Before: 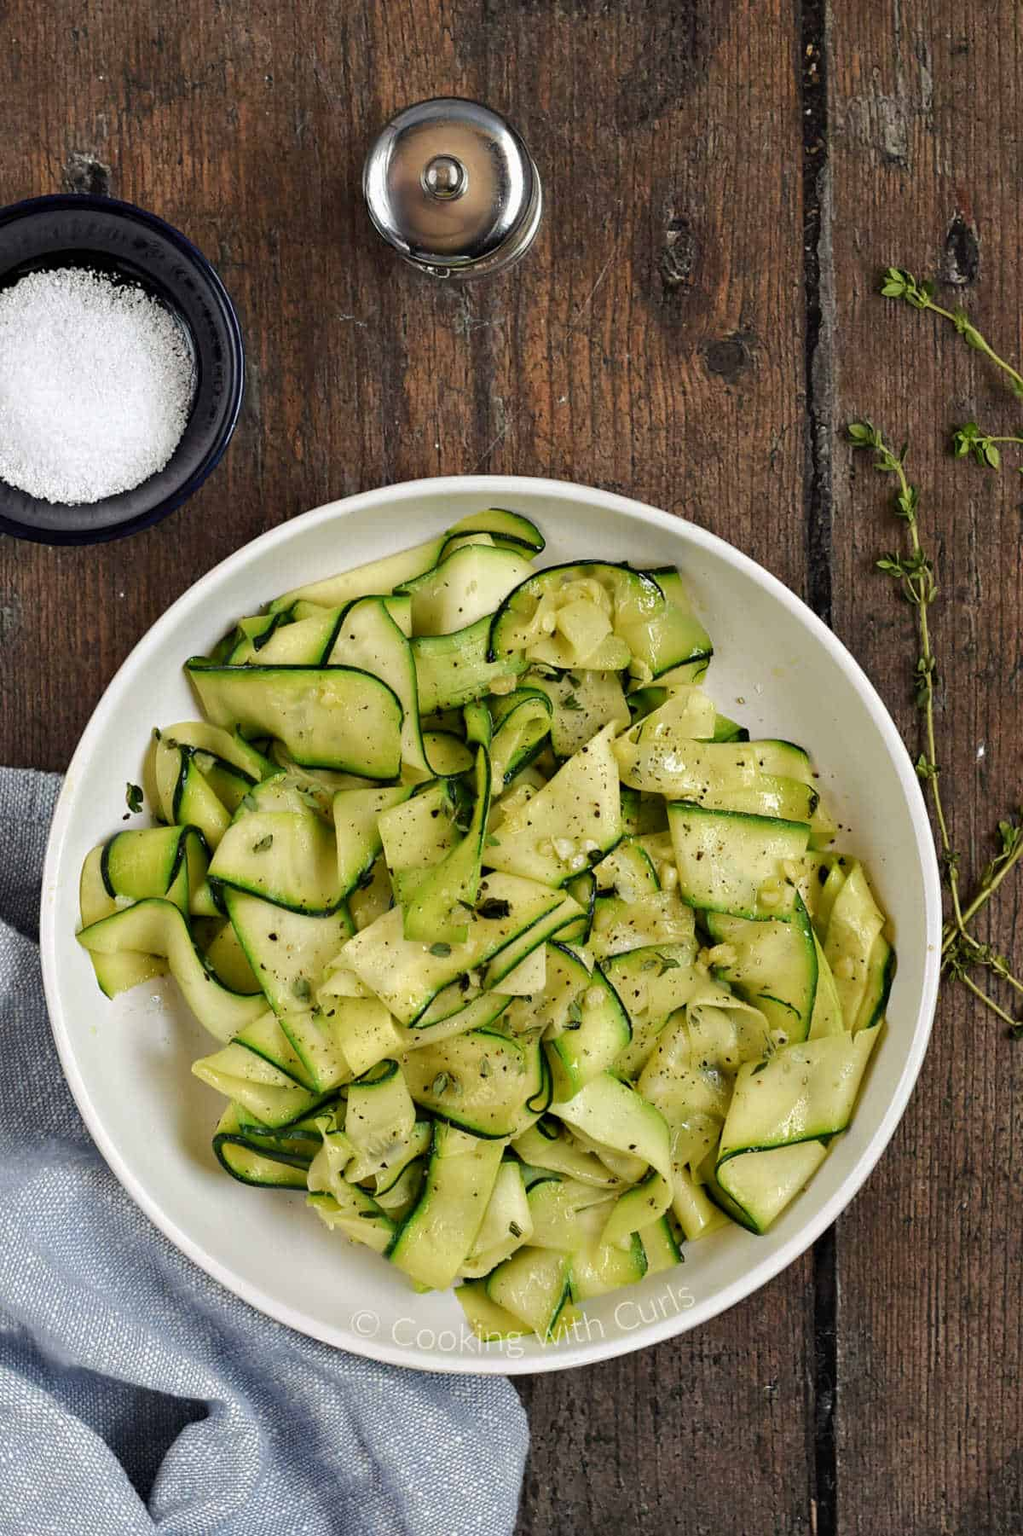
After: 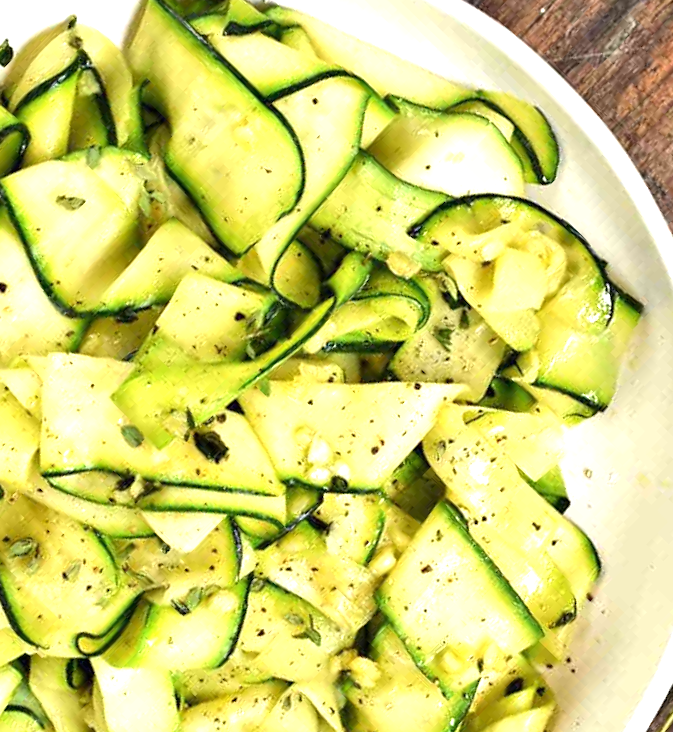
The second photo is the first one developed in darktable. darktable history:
exposure: black level correction 0, exposure 1.2 EV, compensate highlight preservation false
crop and rotate: angle -44.41°, top 16.573%, right 0.98%, bottom 11.643%
